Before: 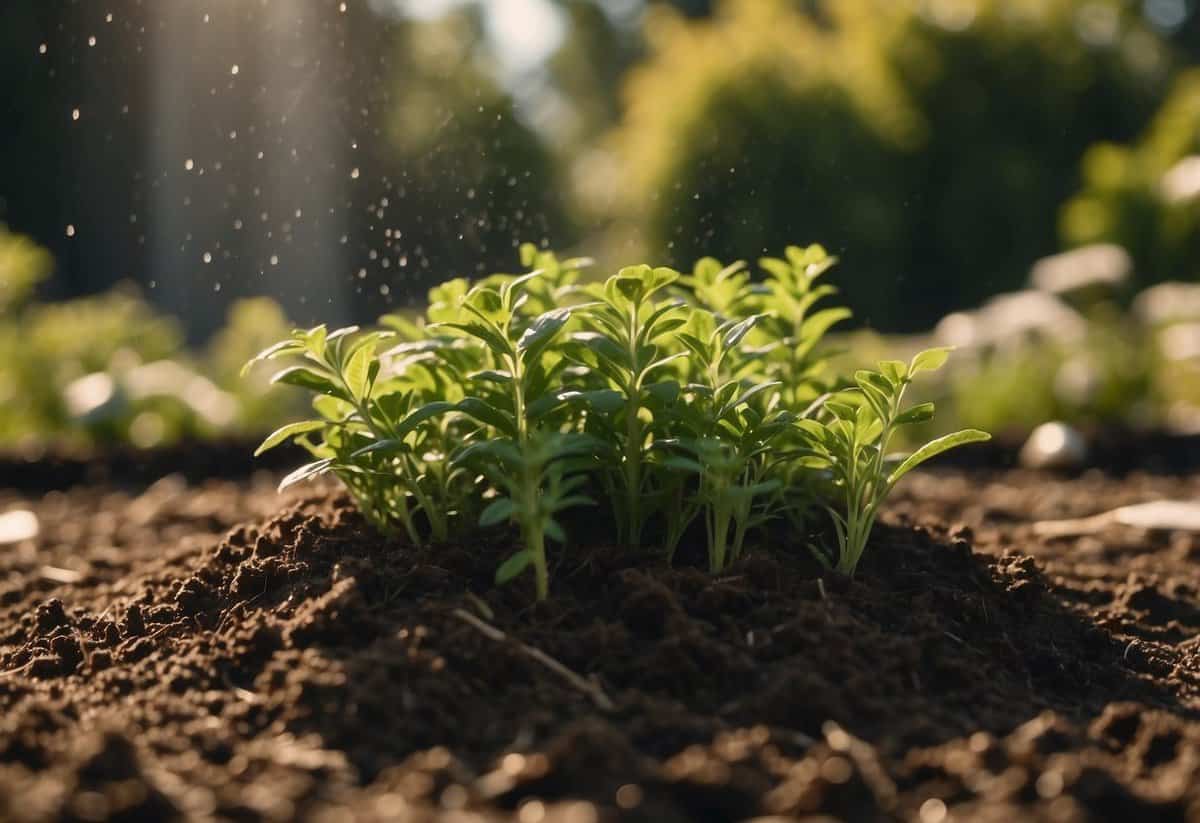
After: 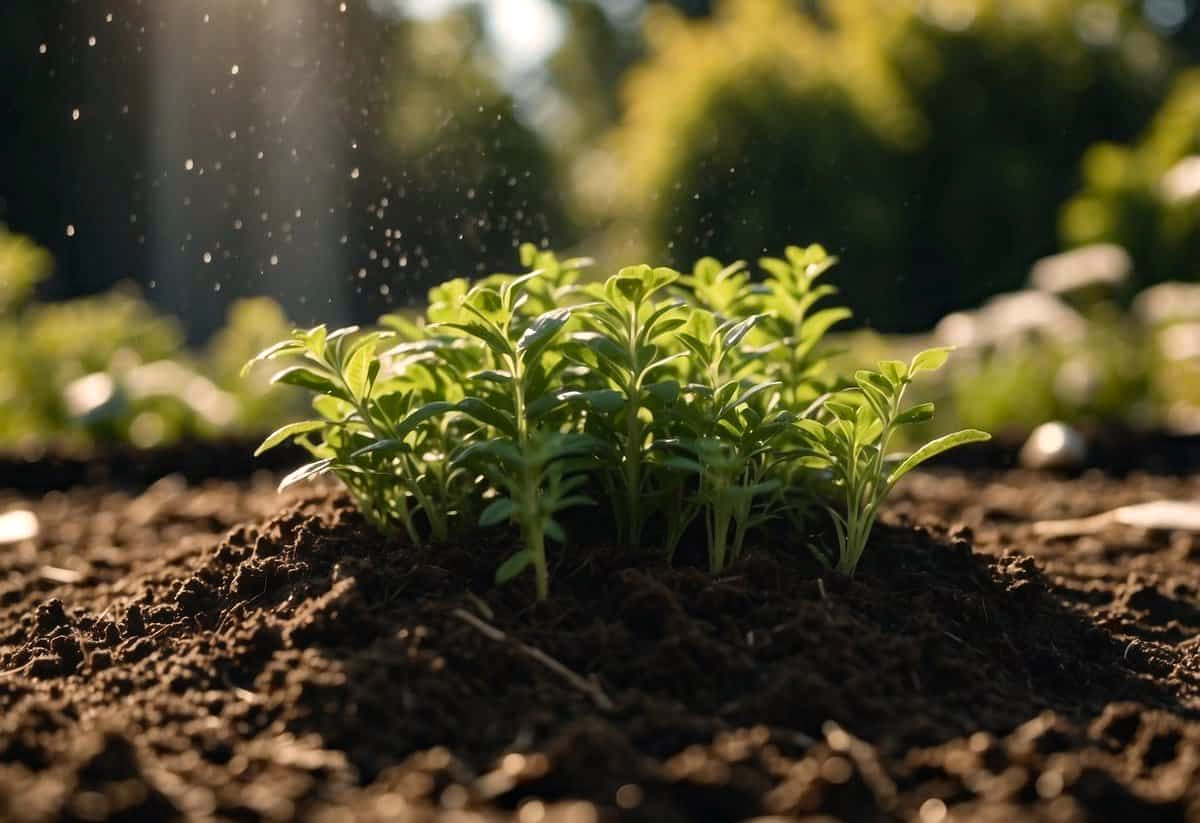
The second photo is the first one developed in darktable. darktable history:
tone equalizer: -8 EV -0.444 EV, -7 EV -0.378 EV, -6 EV -0.348 EV, -5 EV -0.199 EV, -3 EV 0.195 EV, -2 EV 0.317 EV, -1 EV 0.363 EV, +0 EV 0.396 EV
haze removal: compatibility mode true, adaptive false
exposure: exposure -0.211 EV, compensate highlight preservation false
